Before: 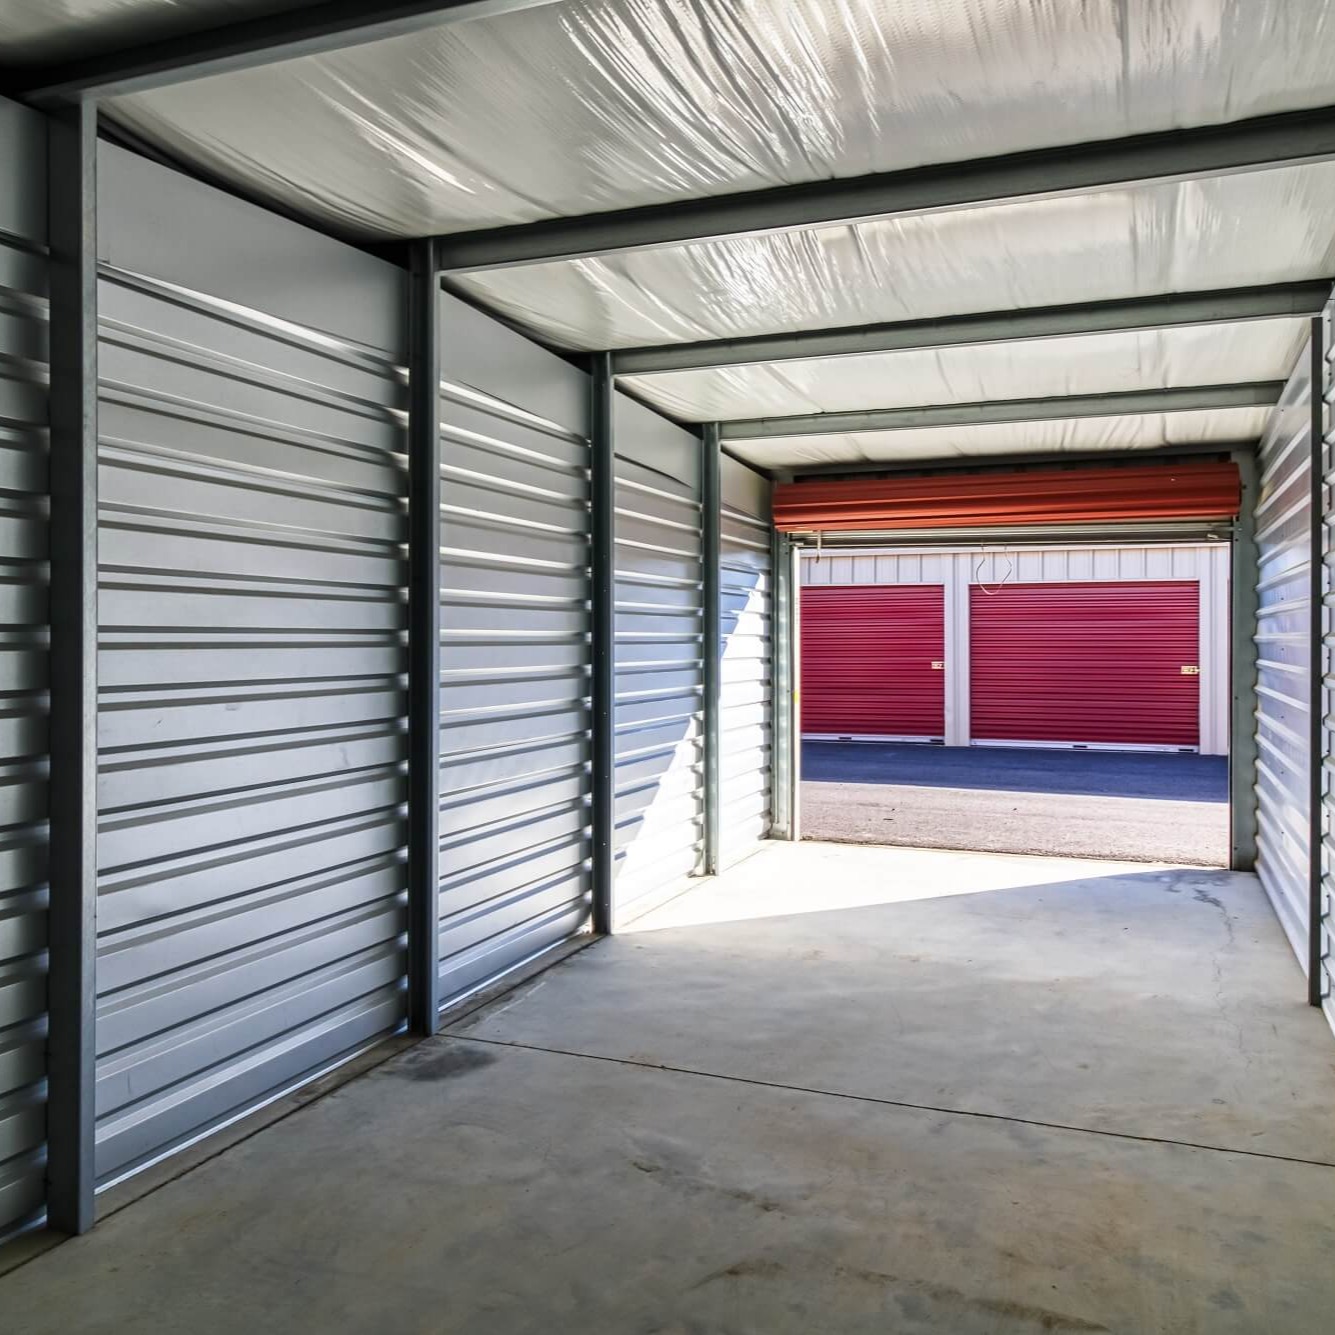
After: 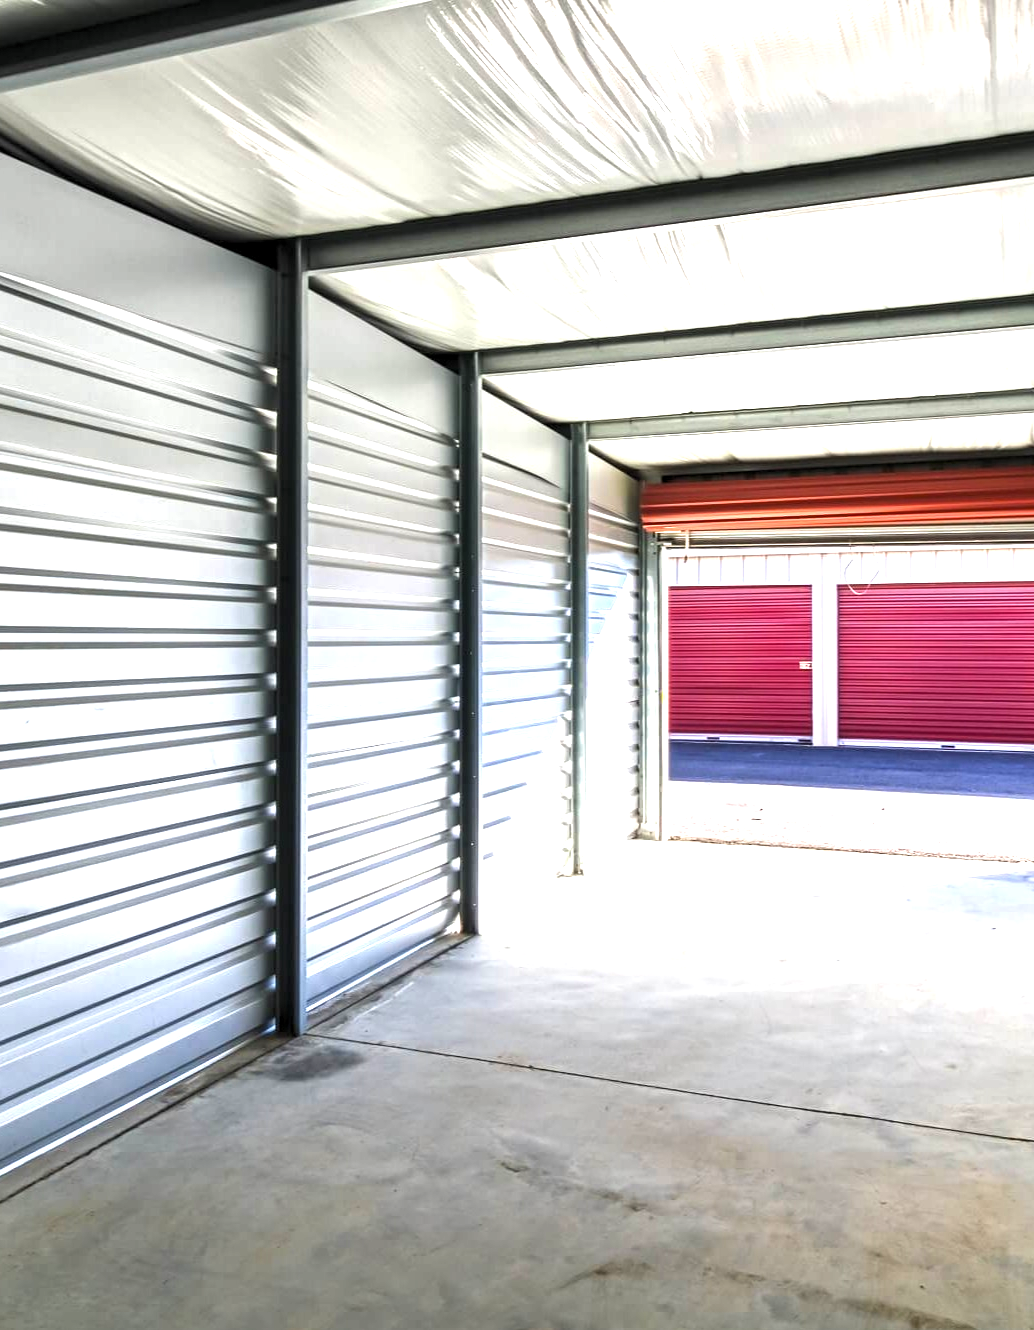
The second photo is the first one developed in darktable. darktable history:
exposure: black level correction 0, exposure 1.105 EV, compensate highlight preservation false
crop: left 9.894%, right 12.643%
levels: levels [0.031, 0.5, 0.969]
